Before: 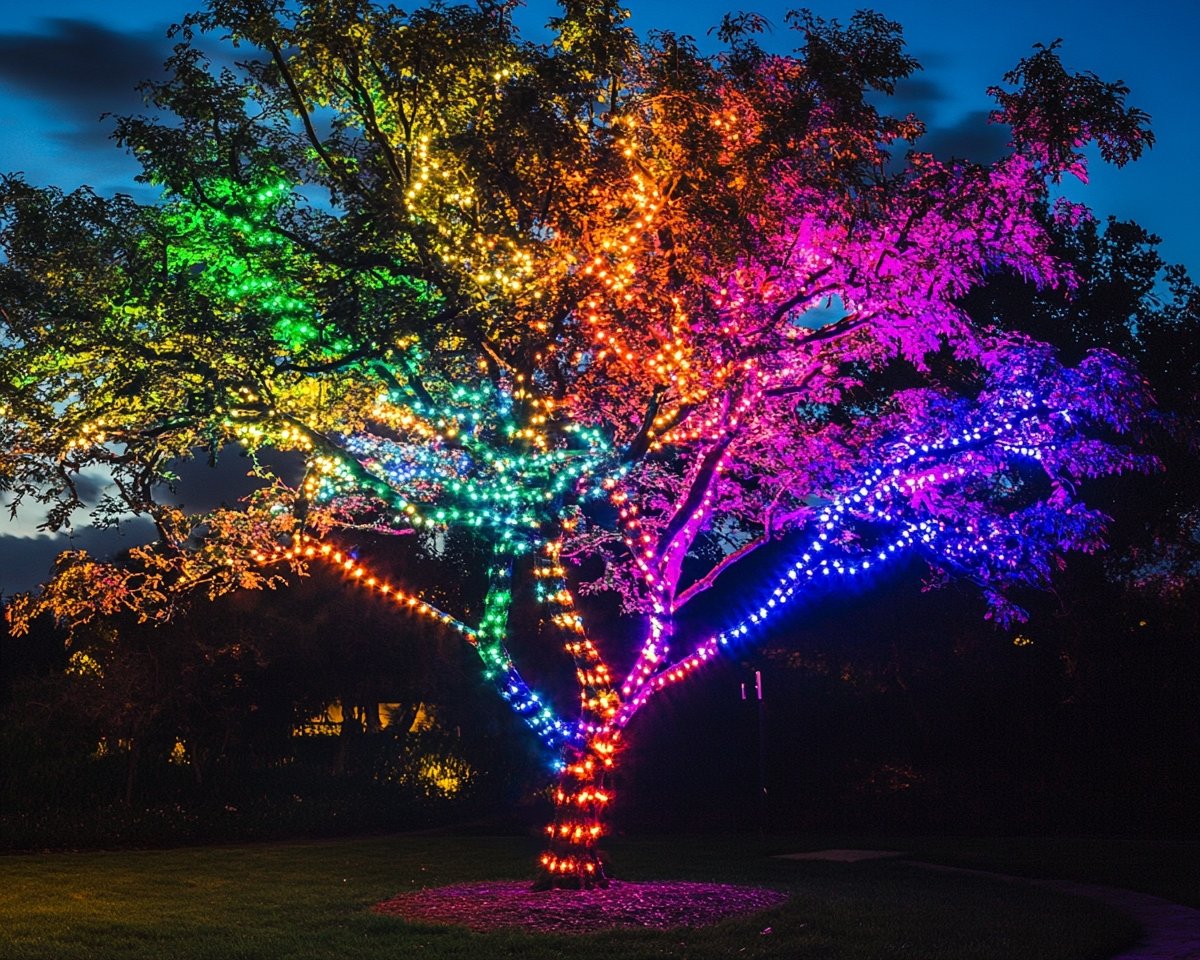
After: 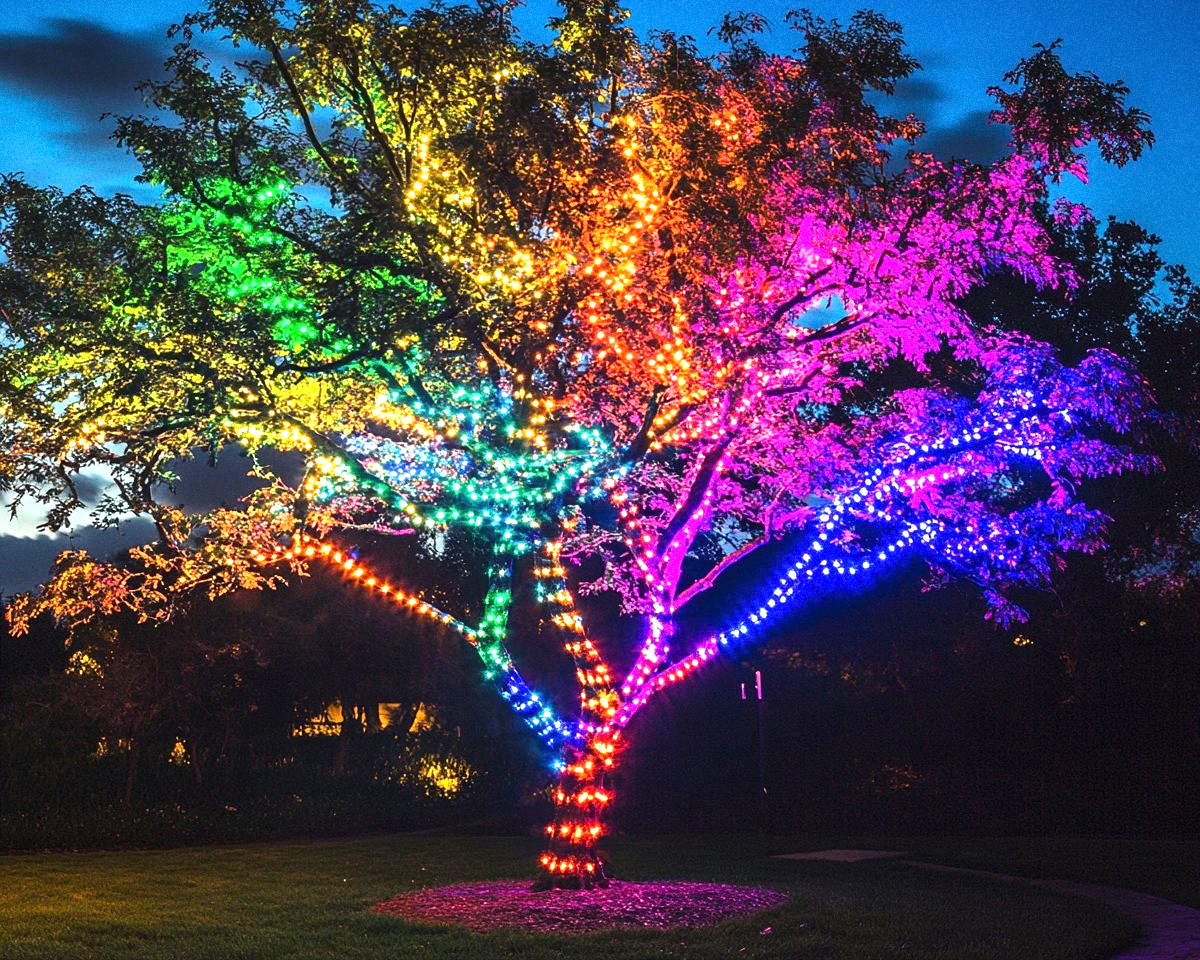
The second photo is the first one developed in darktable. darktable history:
grain: coarseness 0.09 ISO
exposure: exposure 0.999 EV, compensate highlight preservation false
